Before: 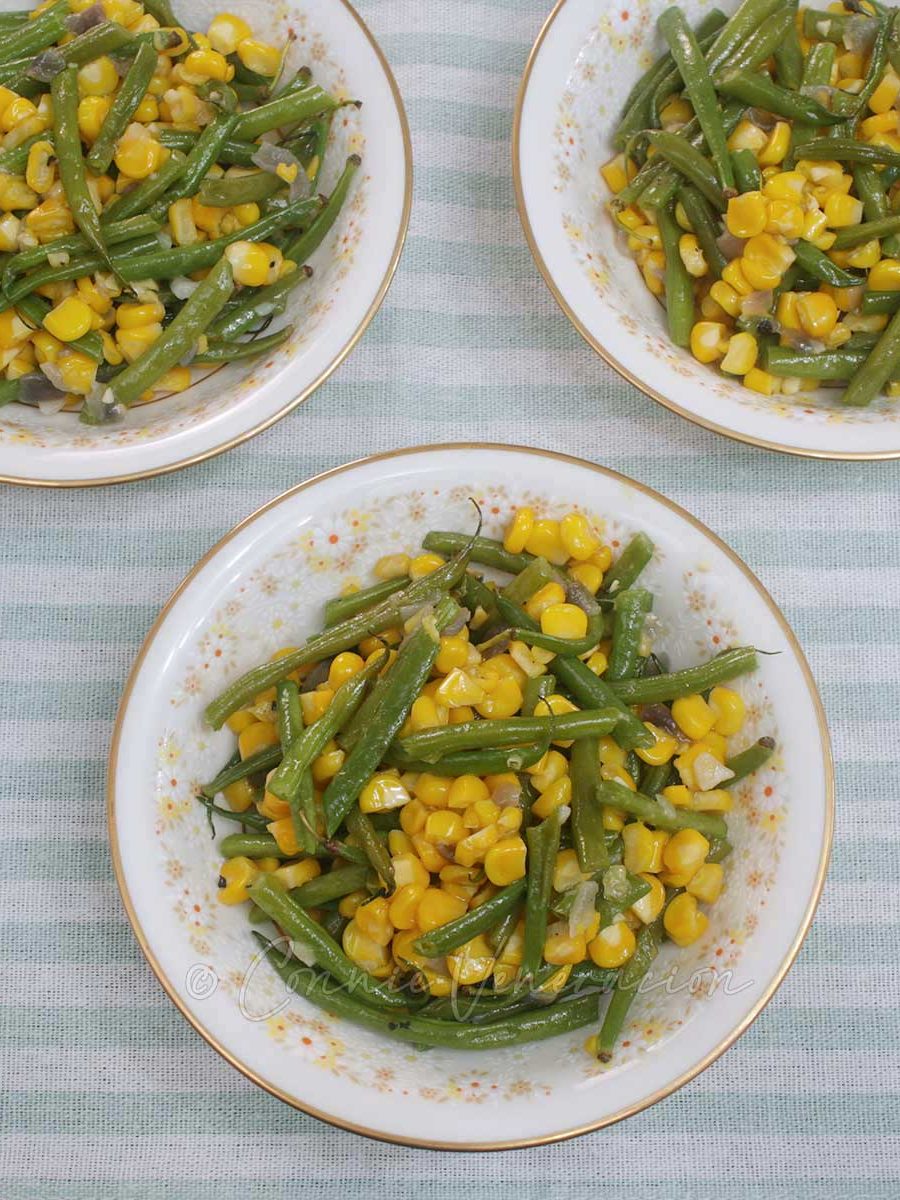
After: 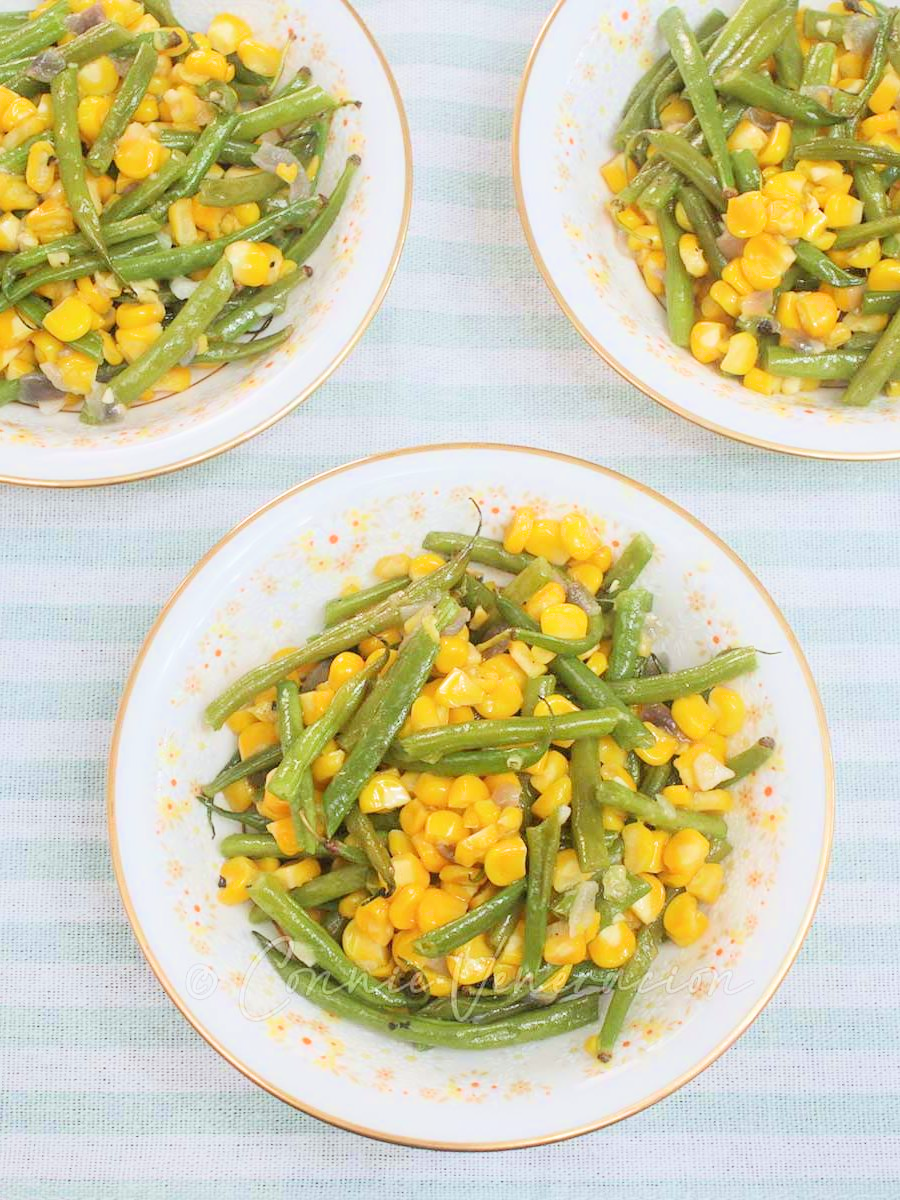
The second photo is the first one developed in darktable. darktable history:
exposure: black level correction 0, exposure 1.5 EV, compensate highlight preservation false
filmic rgb: black relative exposure -7.65 EV, white relative exposure 4.56 EV, hardness 3.61, color science v6 (2022)
color balance: mode lift, gamma, gain (sRGB), lift [1, 1.049, 1, 1]
